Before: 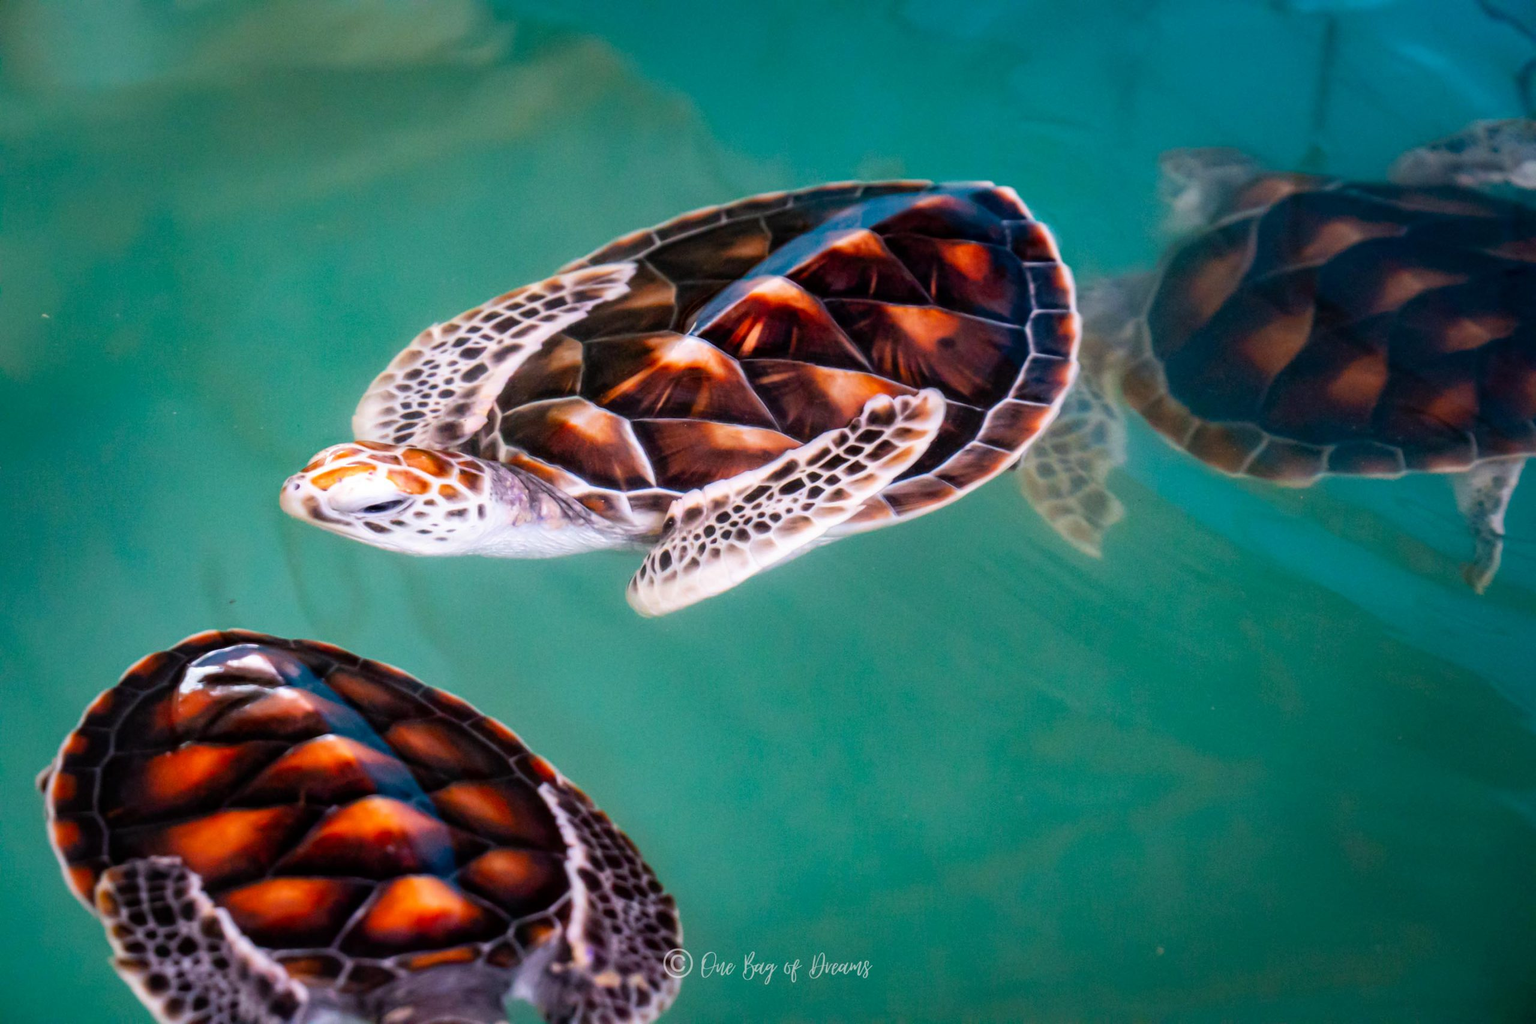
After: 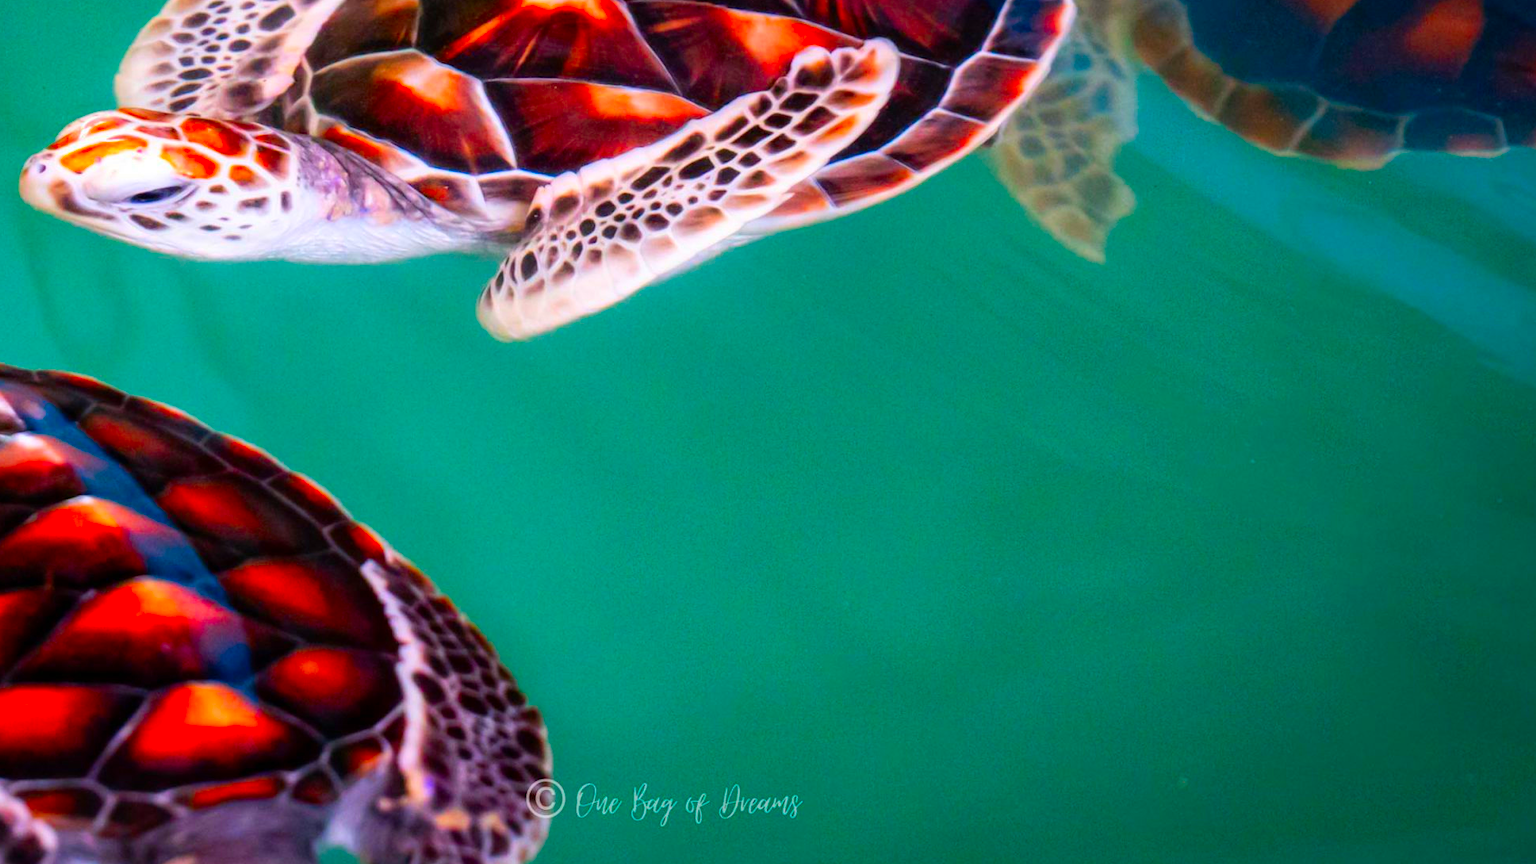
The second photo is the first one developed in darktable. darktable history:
color correction: saturation 1.8
crop and rotate: left 17.299%, top 35.115%, right 7.015%, bottom 1.024%
